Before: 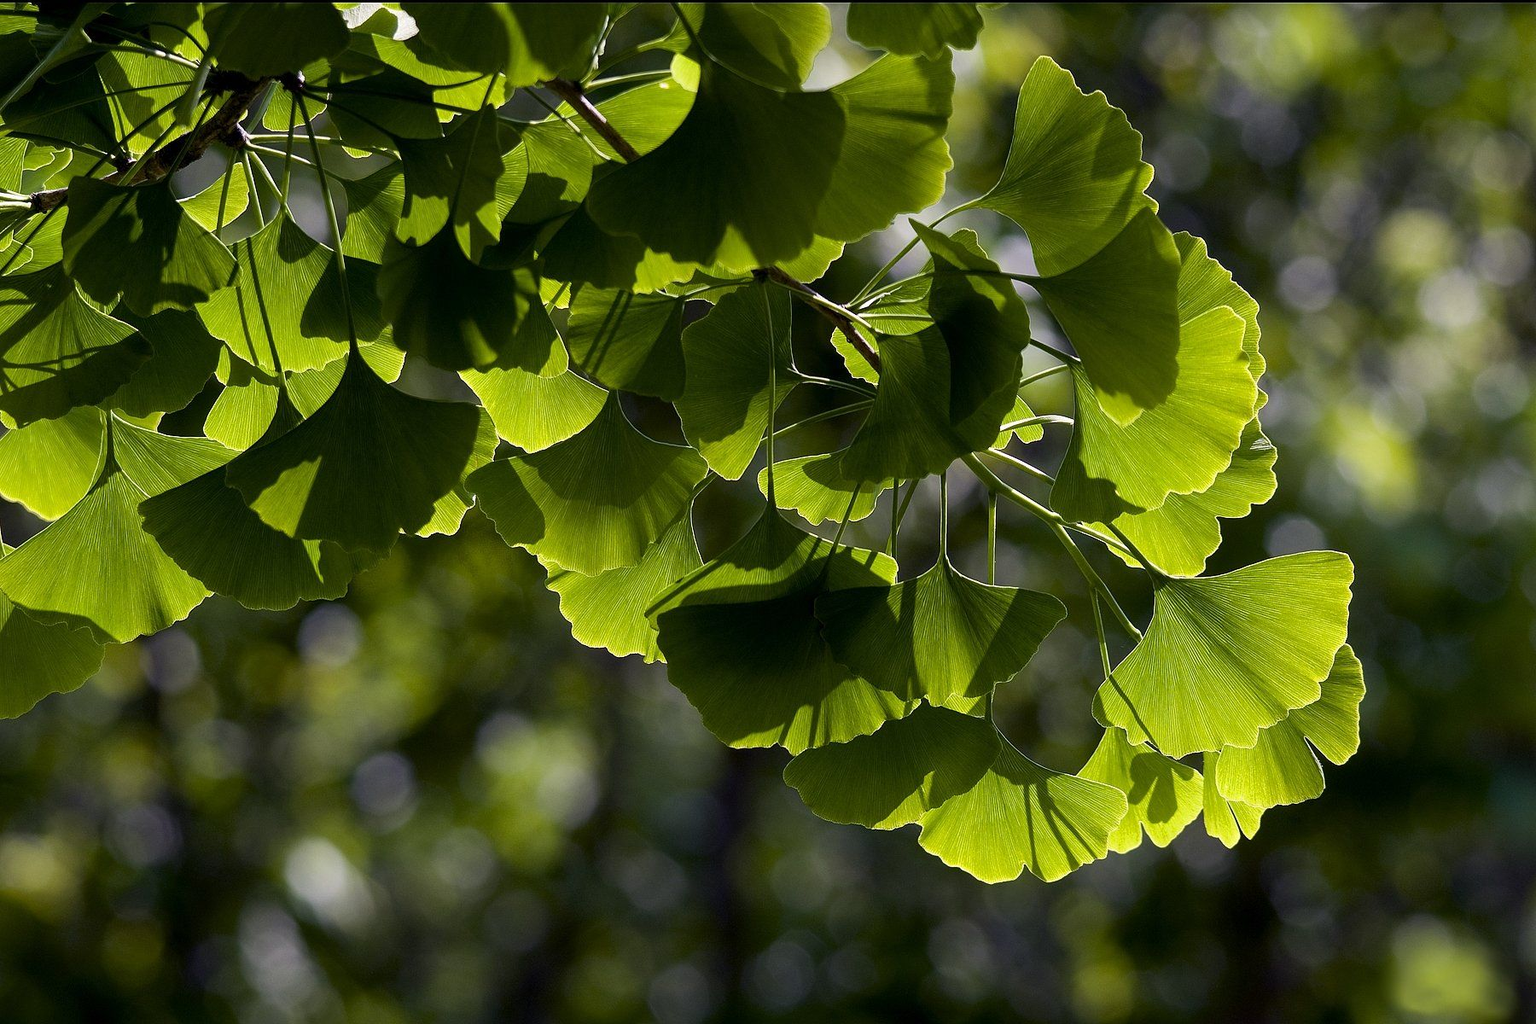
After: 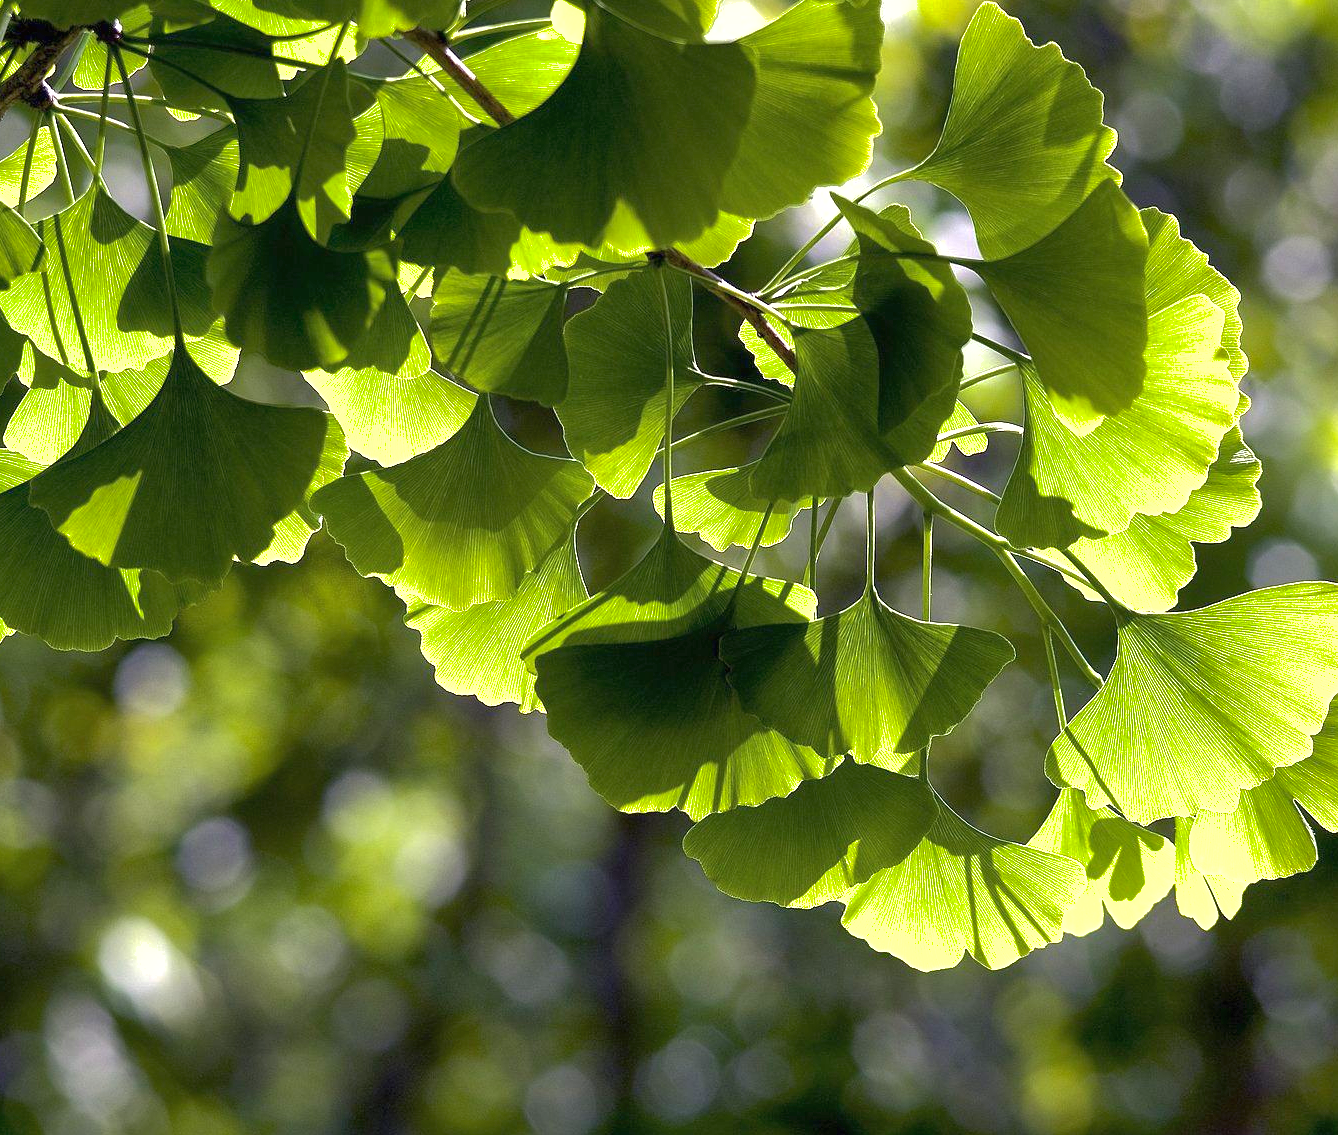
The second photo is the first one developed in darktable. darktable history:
crop and rotate: left 13.093%, top 5.34%, right 12.533%
shadows and highlights: on, module defaults
exposure: black level correction 0, exposure 1.2 EV, compensate exposure bias true, compensate highlight preservation false
